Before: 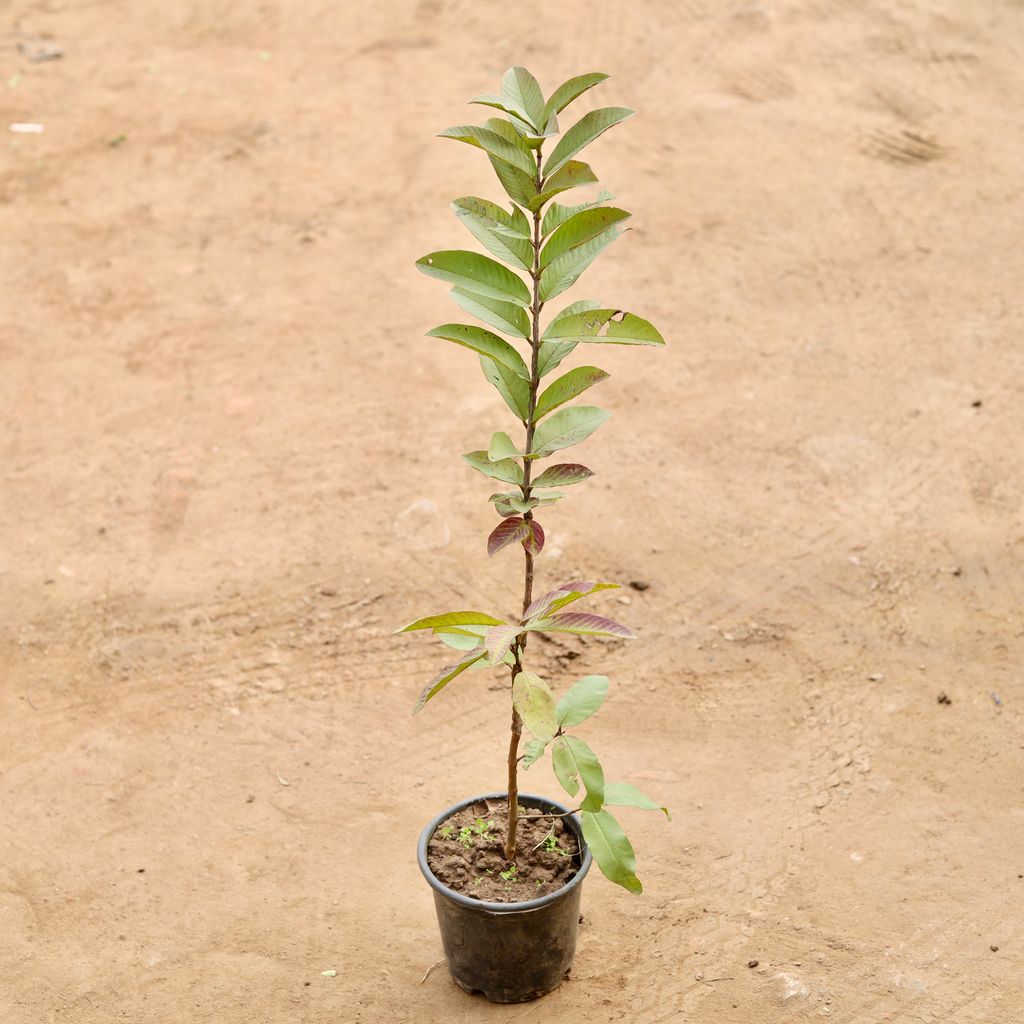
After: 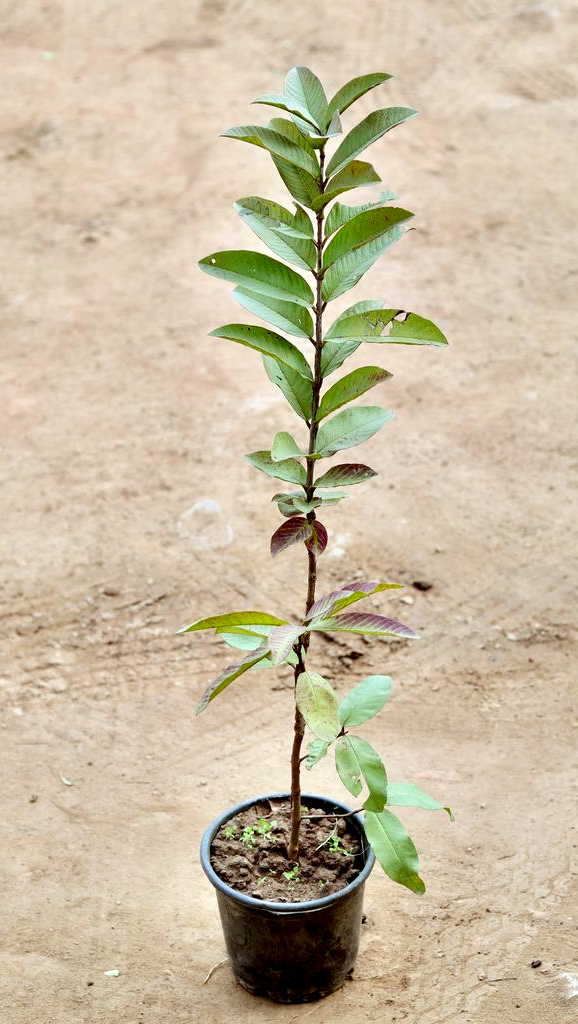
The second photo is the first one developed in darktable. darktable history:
crop: left 21.268%, right 22.201%
color calibration: illuminant F (fluorescent), F source F9 (Cool White Deluxe 4150 K) – high CRI, x 0.374, y 0.373, temperature 4159.1 K
contrast equalizer: octaves 7, y [[0.6 ×6], [0.55 ×6], [0 ×6], [0 ×6], [0 ×6]]
